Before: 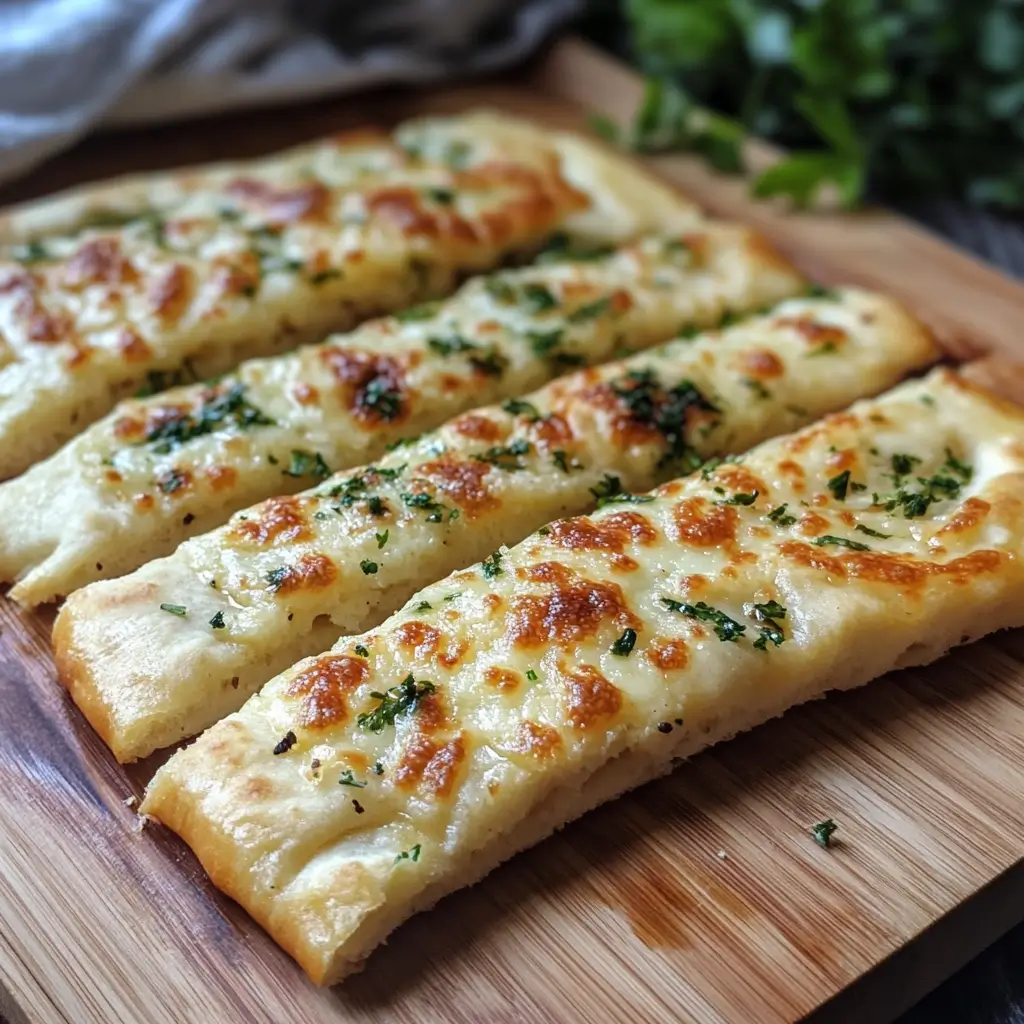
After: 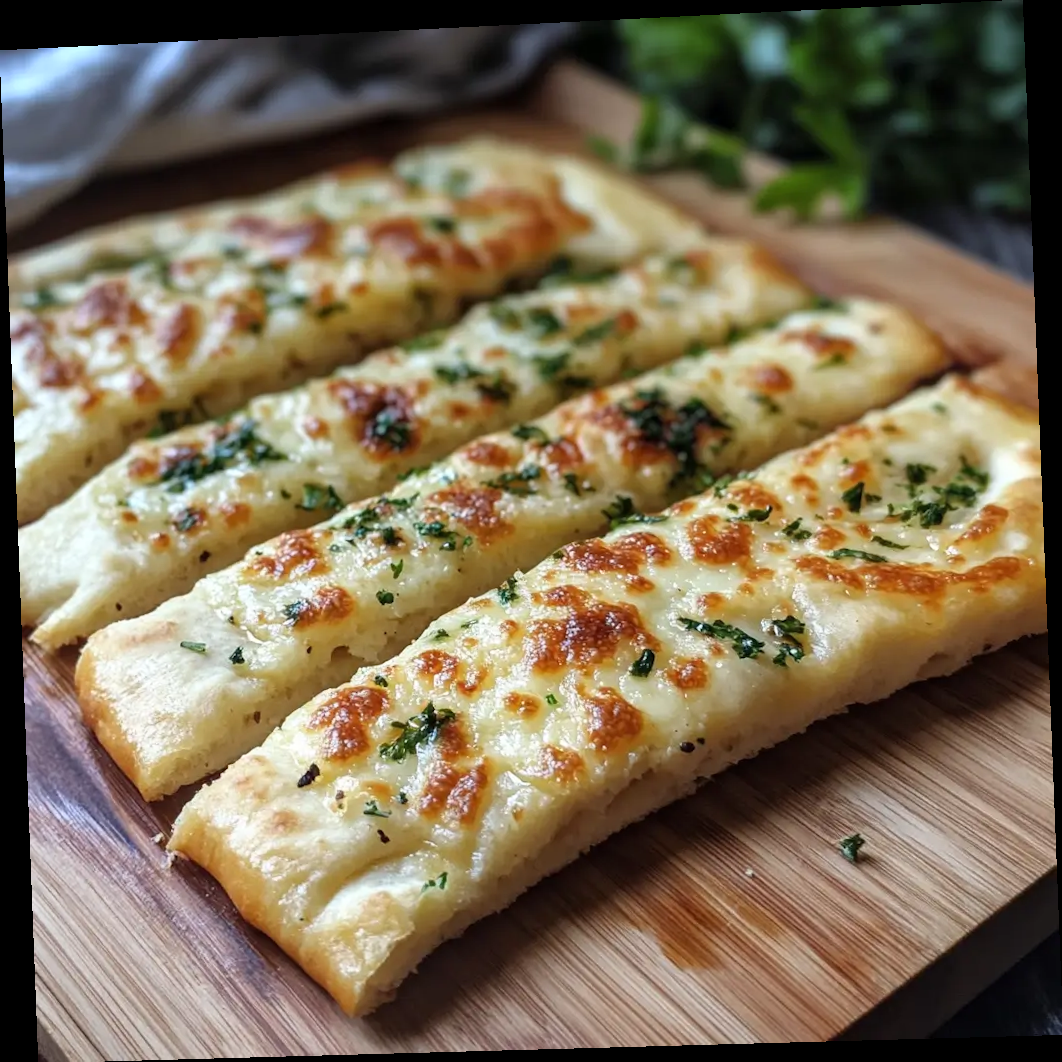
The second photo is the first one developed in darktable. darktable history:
shadows and highlights: shadows 0, highlights 40
rotate and perspective: rotation -2.22°, lens shift (horizontal) -0.022, automatic cropping off
